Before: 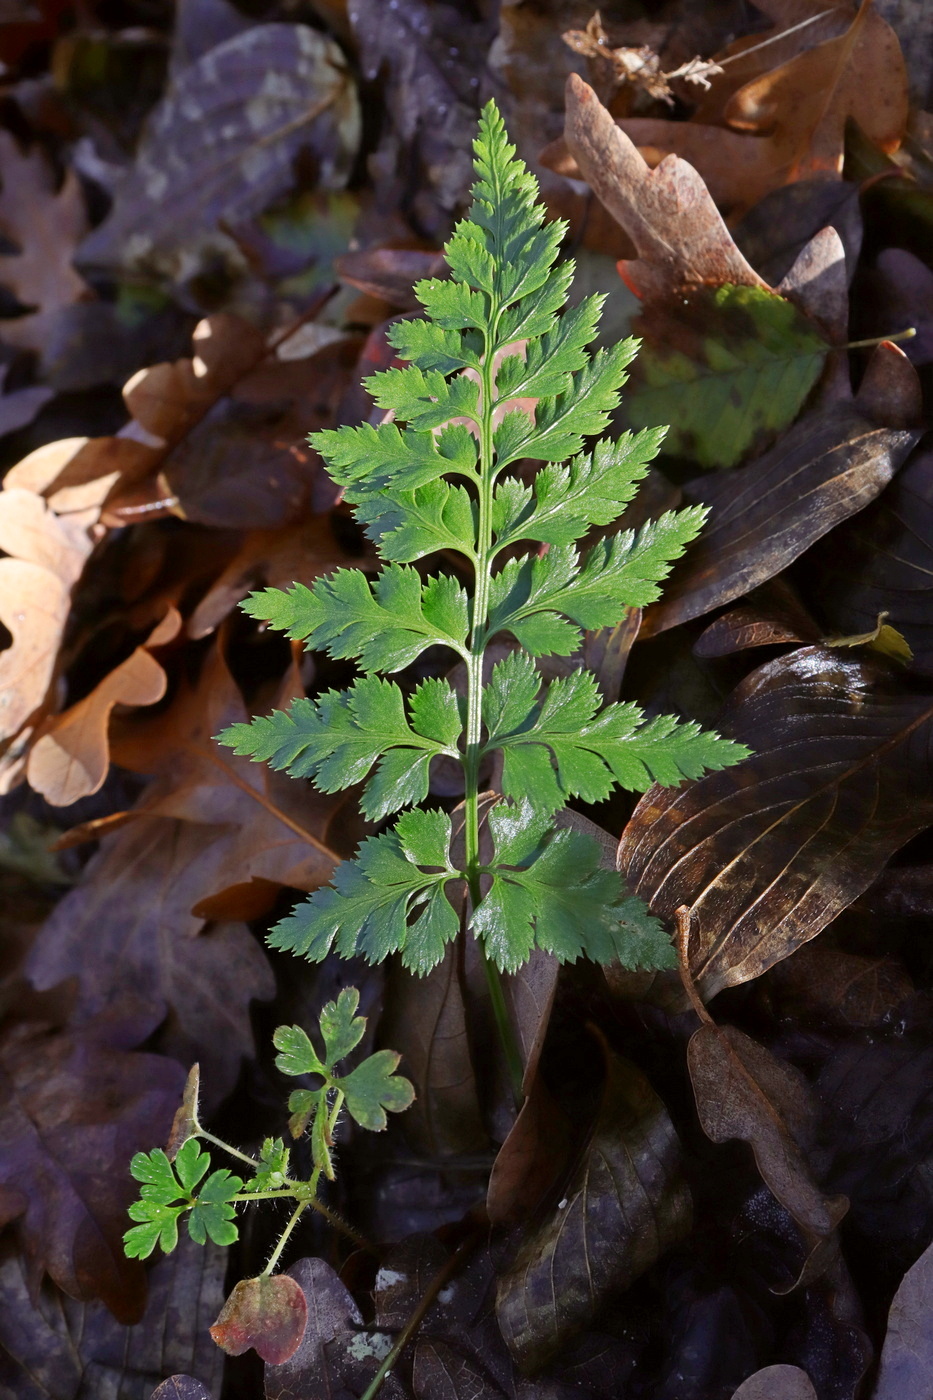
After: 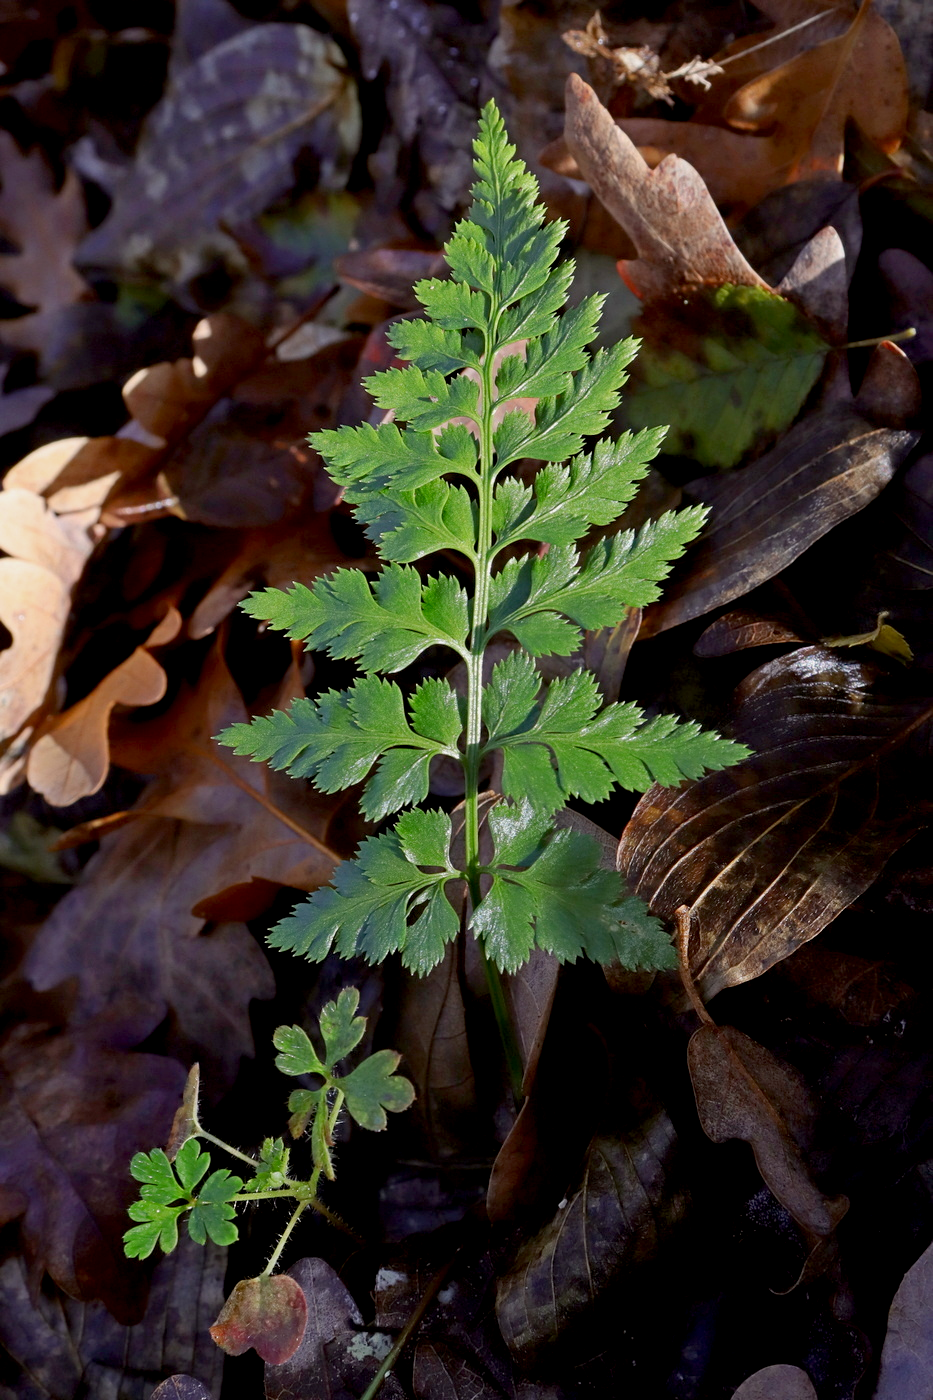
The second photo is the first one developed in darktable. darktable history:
exposure: black level correction 0.009, exposure -0.162 EV, compensate highlight preservation false
